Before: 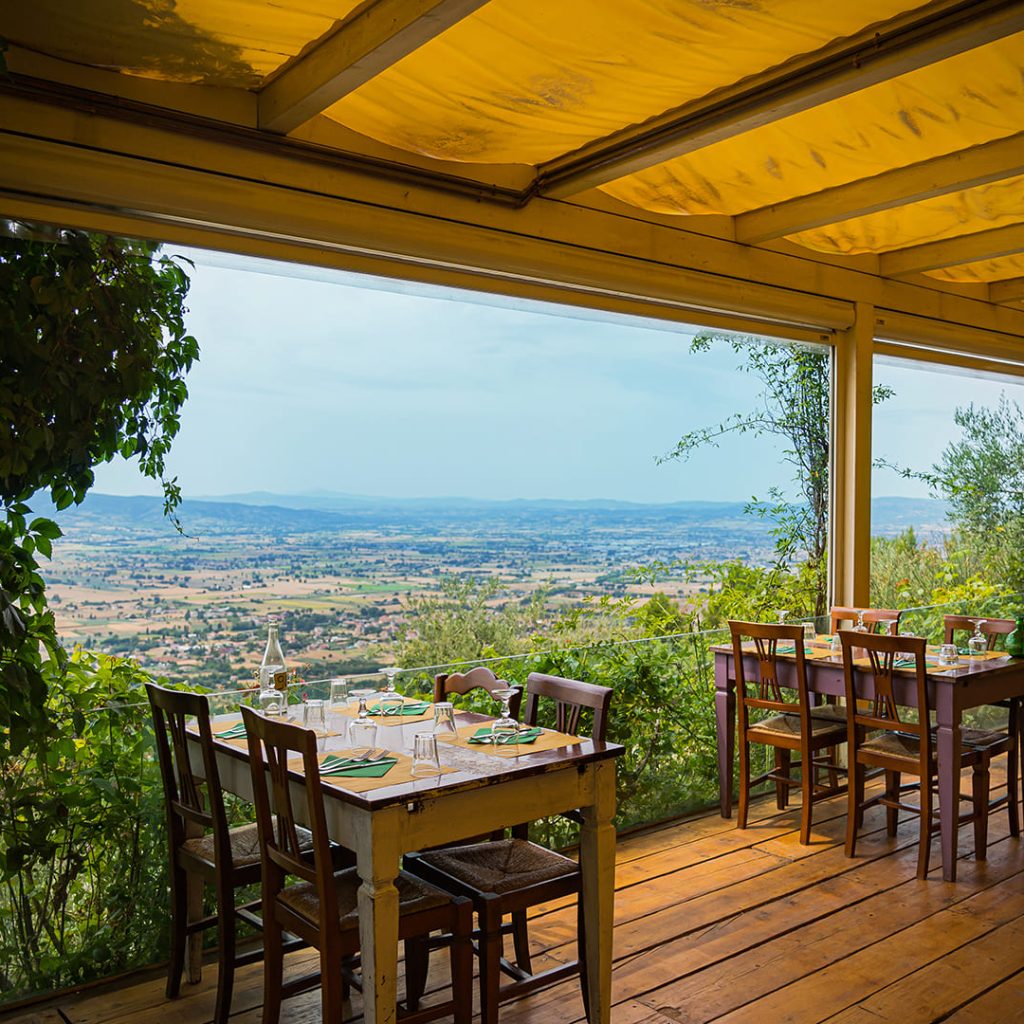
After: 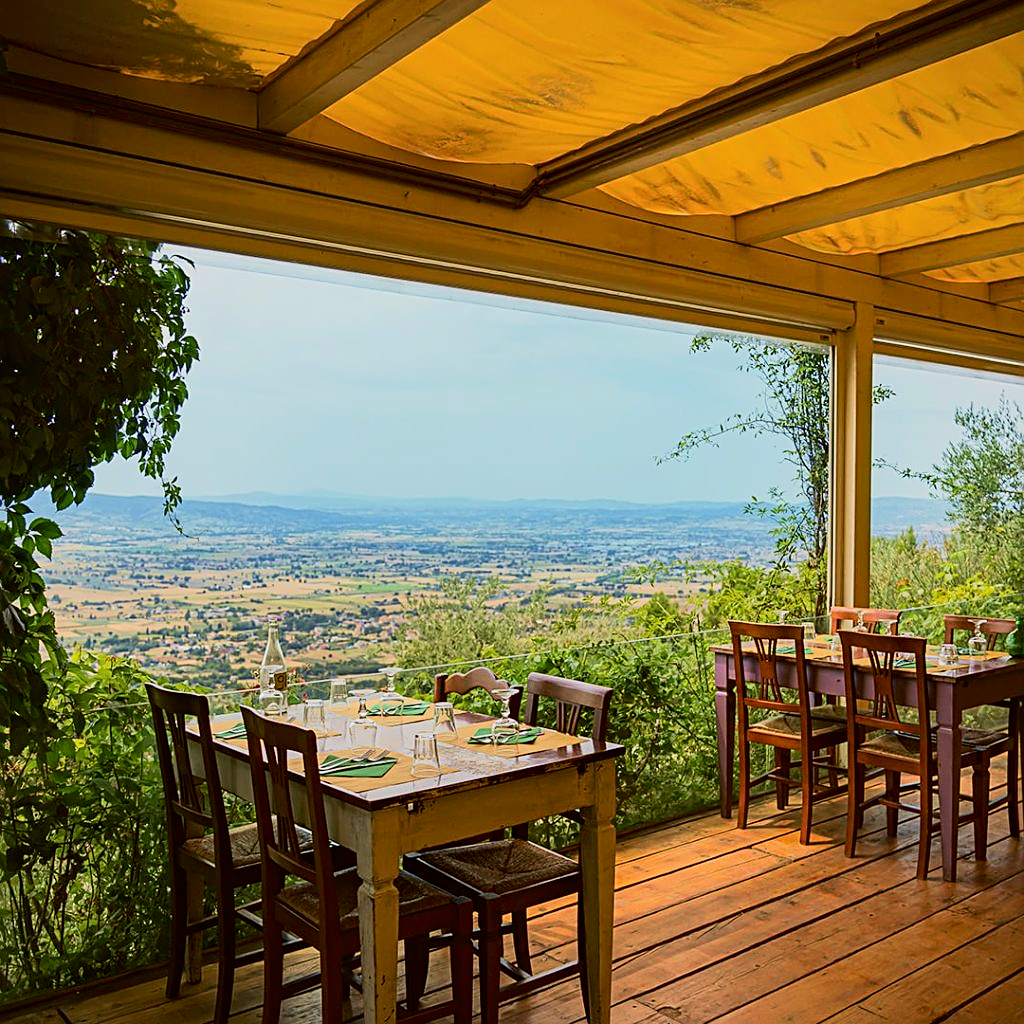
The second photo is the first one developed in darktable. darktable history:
sharpen: on, module defaults
tone curve: curves: ch0 [(0, 0) (0.091, 0.066) (0.184, 0.16) (0.491, 0.519) (0.748, 0.765) (1, 0.919)]; ch1 [(0, 0) (0.179, 0.173) (0.322, 0.32) (0.424, 0.424) (0.502, 0.504) (0.56, 0.575) (0.631, 0.675) (0.777, 0.806) (1, 1)]; ch2 [(0, 0) (0.434, 0.447) (0.485, 0.495) (0.524, 0.563) (0.676, 0.691) (1, 1)], color space Lab, independent channels, preserve colors none
